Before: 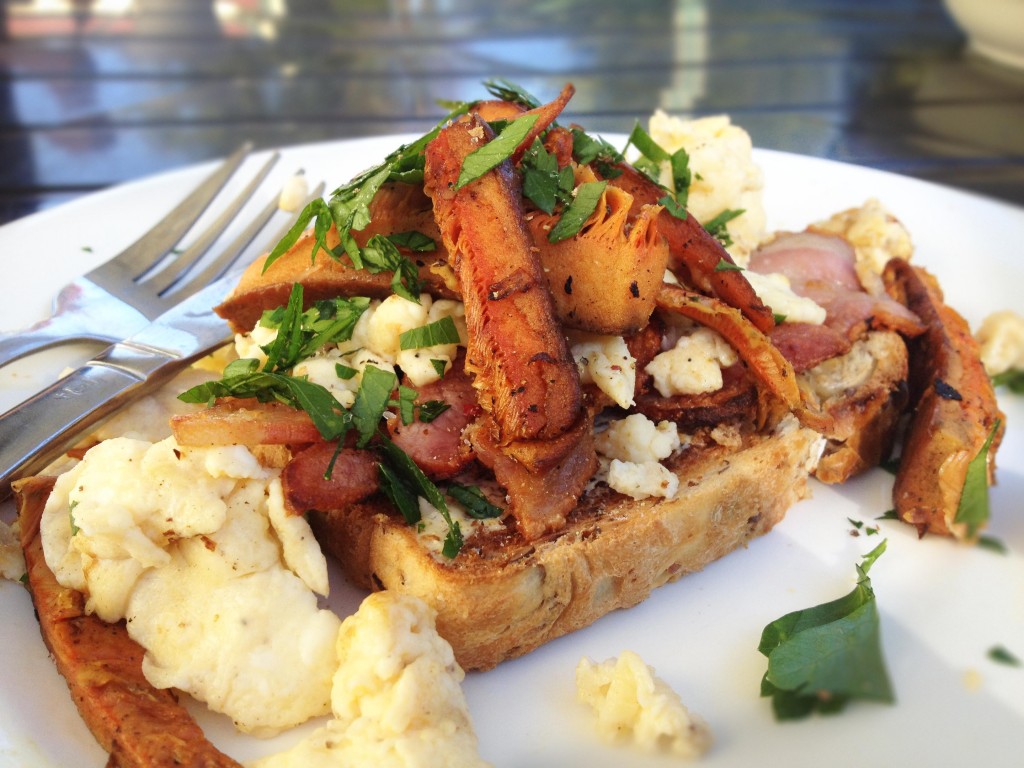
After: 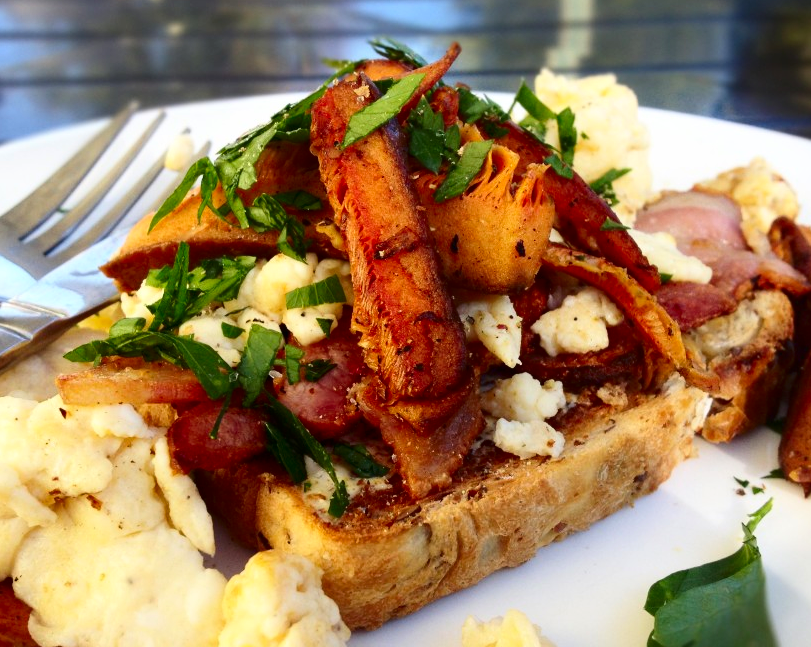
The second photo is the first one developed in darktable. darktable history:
crop: left 11.225%, top 5.381%, right 9.565%, bottom 10.314%
contrast brightness saturation: contrast 0.19, brightness -0.11, saturation 0.21
